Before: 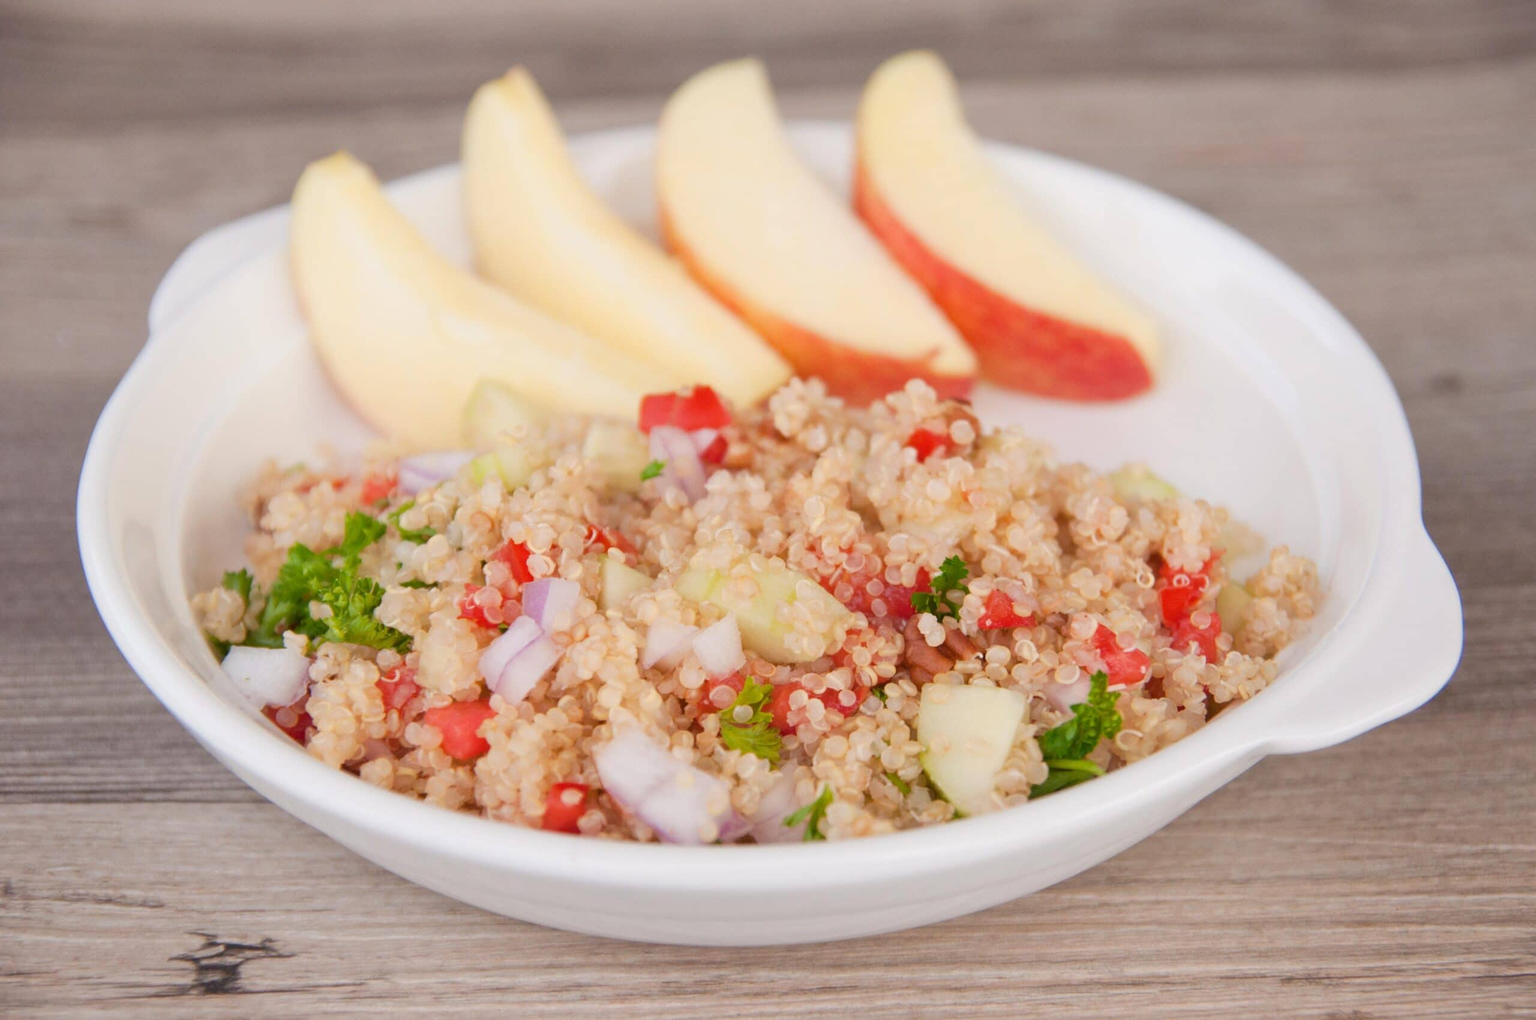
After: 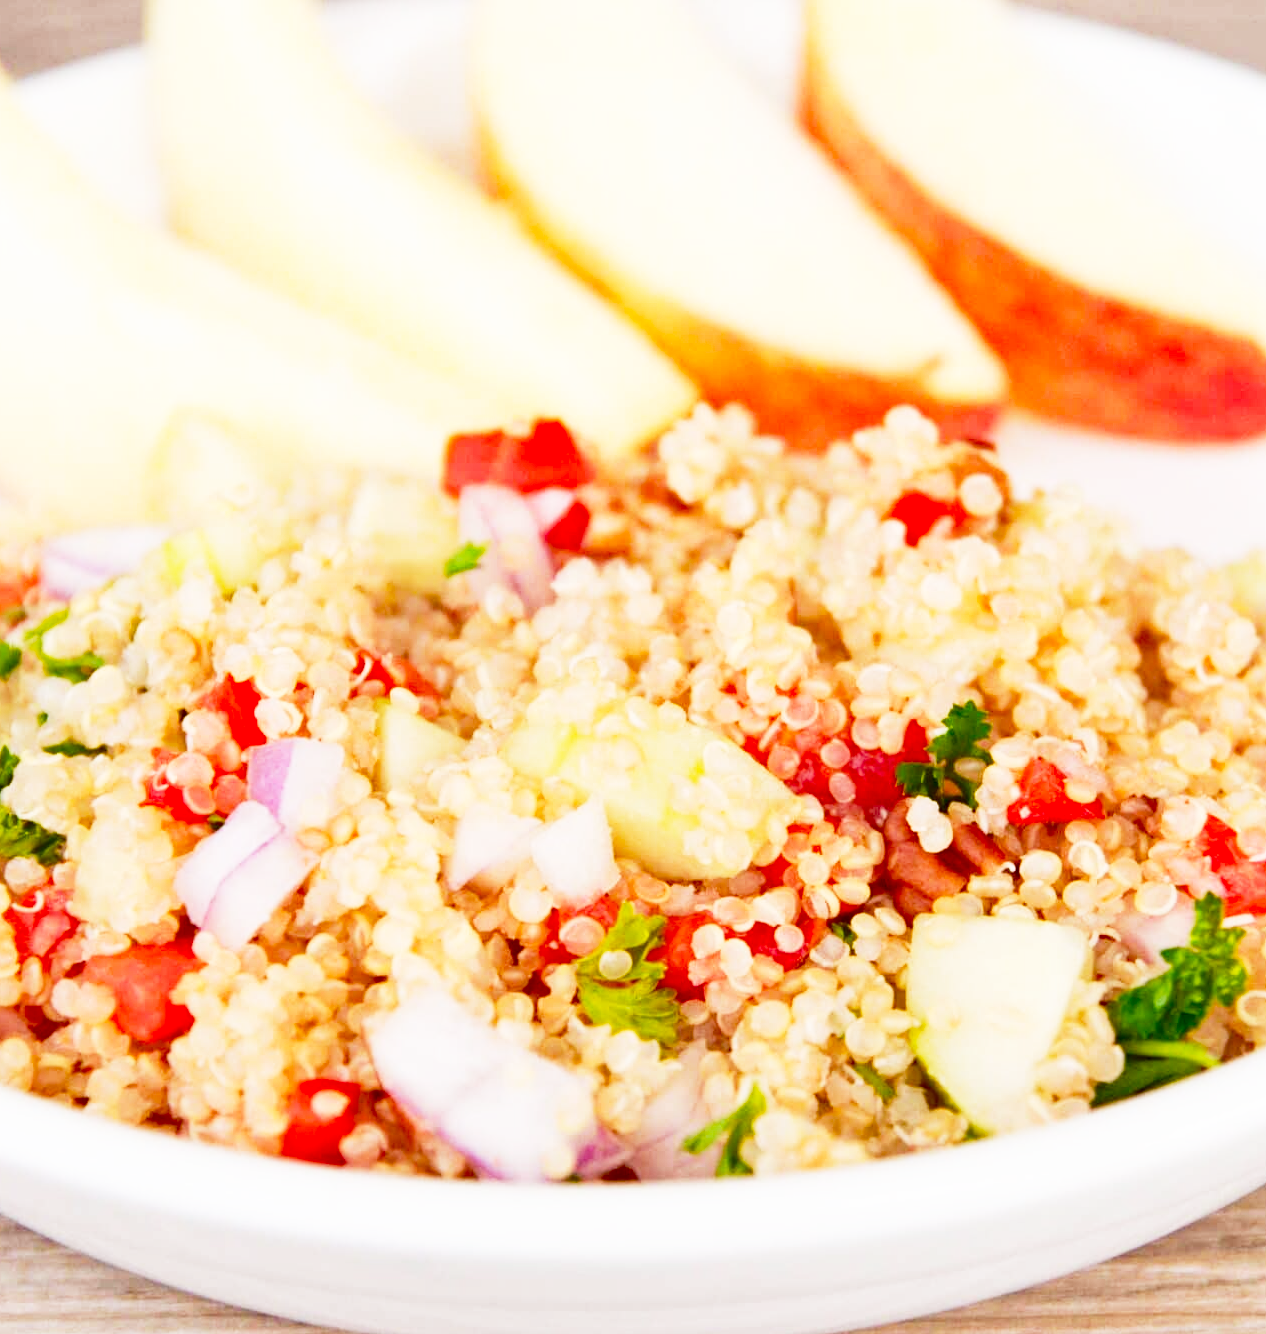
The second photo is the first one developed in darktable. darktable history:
base curve: curves: ch0 [(0, 0) (0.012, 0.01) (0.073, 0.168) (0.31, 0.711) (0.645, 0.957) (1, 1)], preserve colors none
crop and rotate: angle 0.02°, left 24.353%, top 13.219%, right 26.156%, bottom 8.224%
haze removal: strength 0.29, distance 0.25, compatibility mode true, adaptive false
contrast brightness saturation: contrast 0.1, brightness -0.26, saturation 0.14
